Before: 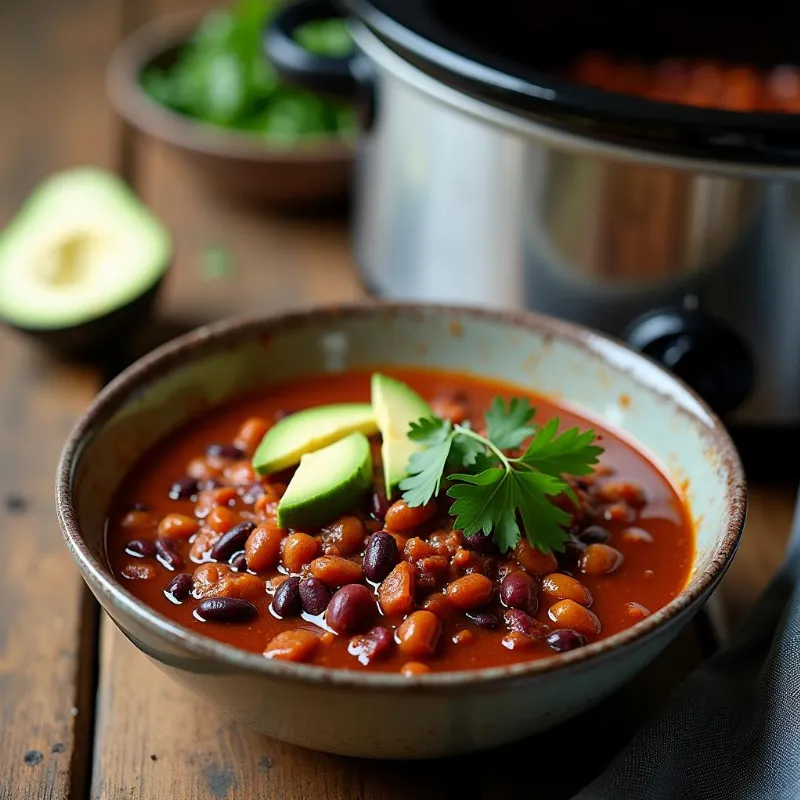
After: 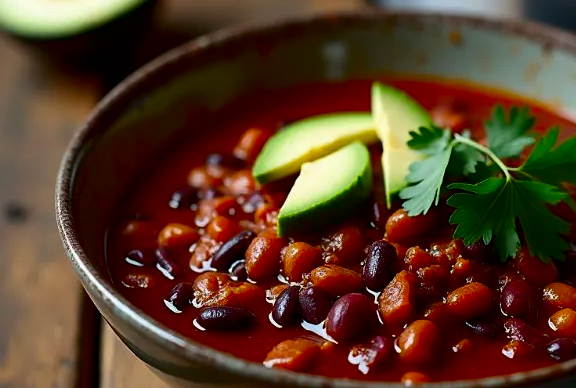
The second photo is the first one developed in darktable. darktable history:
crop: top 36.498%, right 27.964%, bottom 14.995%
contrast brightness saturation: contrast 0.1, brightness -0.26, saturation 0.14
